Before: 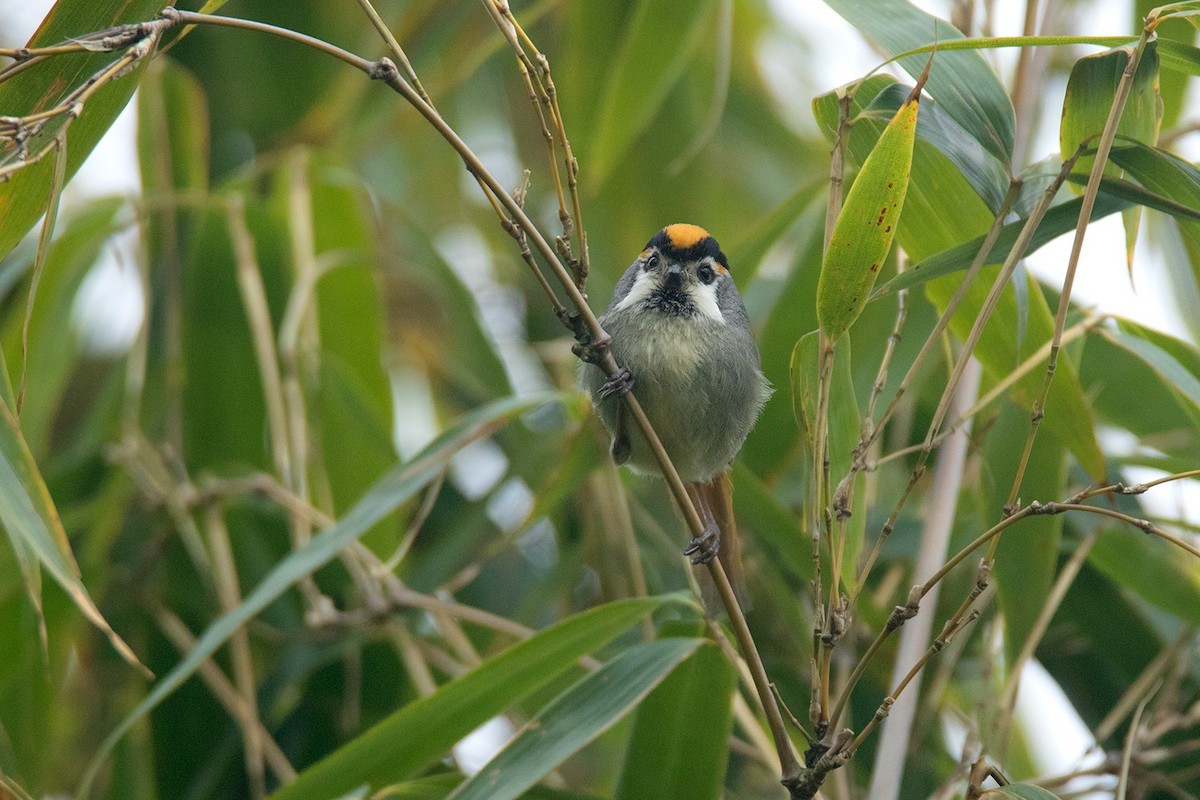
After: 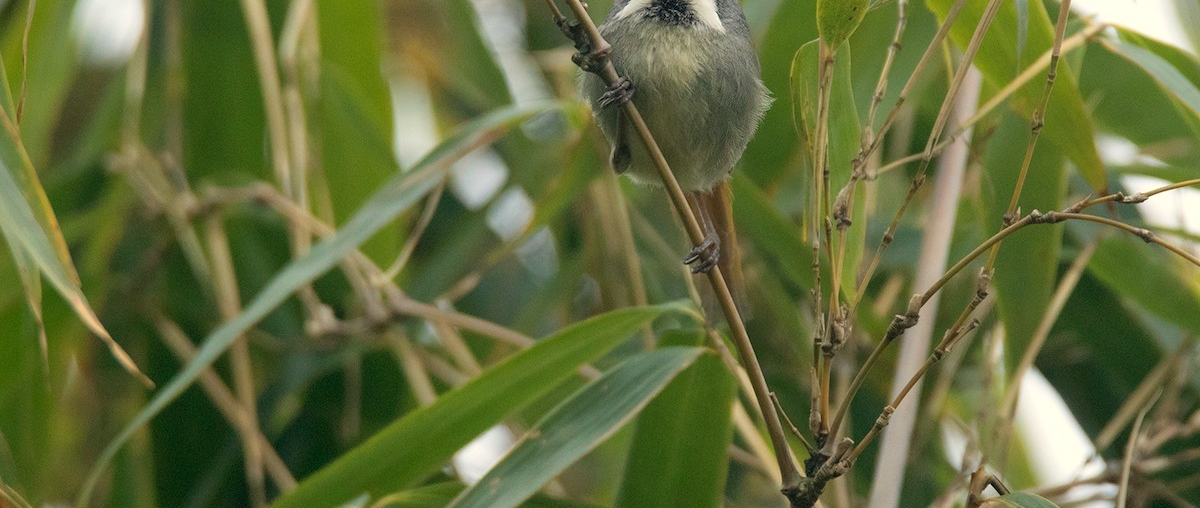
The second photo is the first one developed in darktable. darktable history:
crop and rotate: top 36.435%
white balance: red 1.045, blue 0.932
